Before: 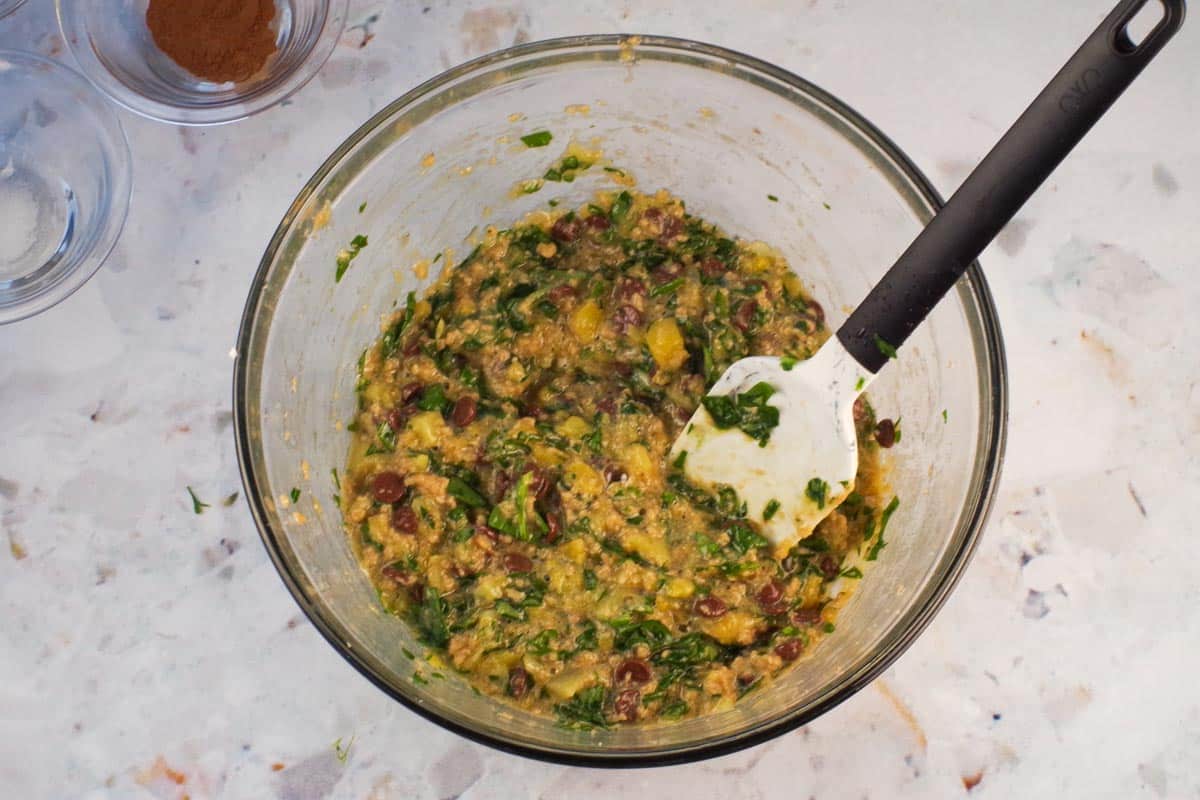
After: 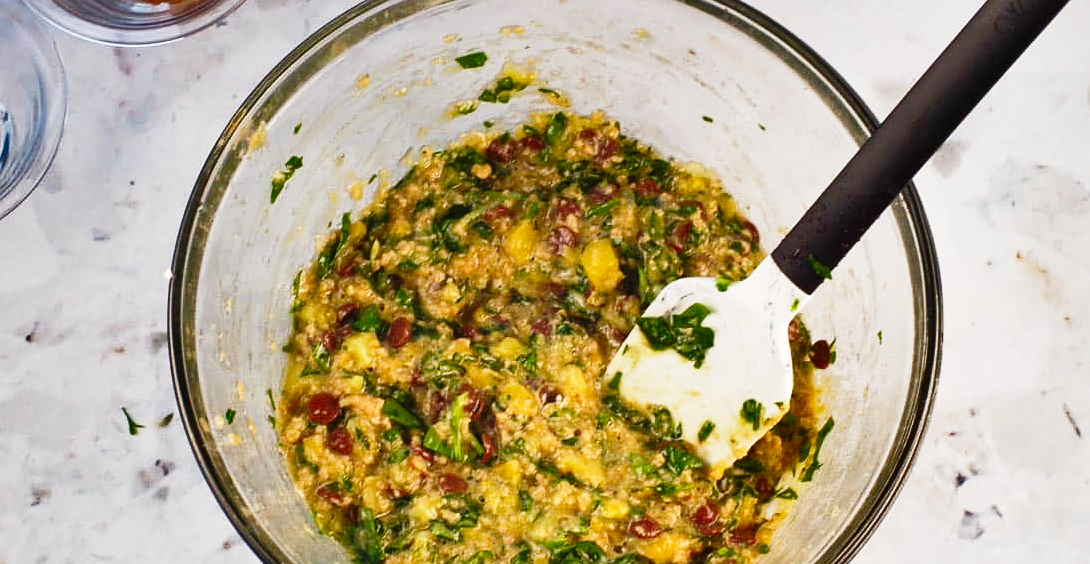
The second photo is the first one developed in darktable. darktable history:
crop: left 5.465%, top 9.962%, right 3.69%, bottom 19.417%
base curve: curves: ch0 [(0, 0) (0.028, 0.03) (0.121, 0.232) (0.46, 0.748) (0.859, 0.968) (1, 1)], preserve colors none
sharpen: radius 1.029
shadows and highlights: radius 101.17, shadows 50.76, highlights -63.92, soften with gaussian
